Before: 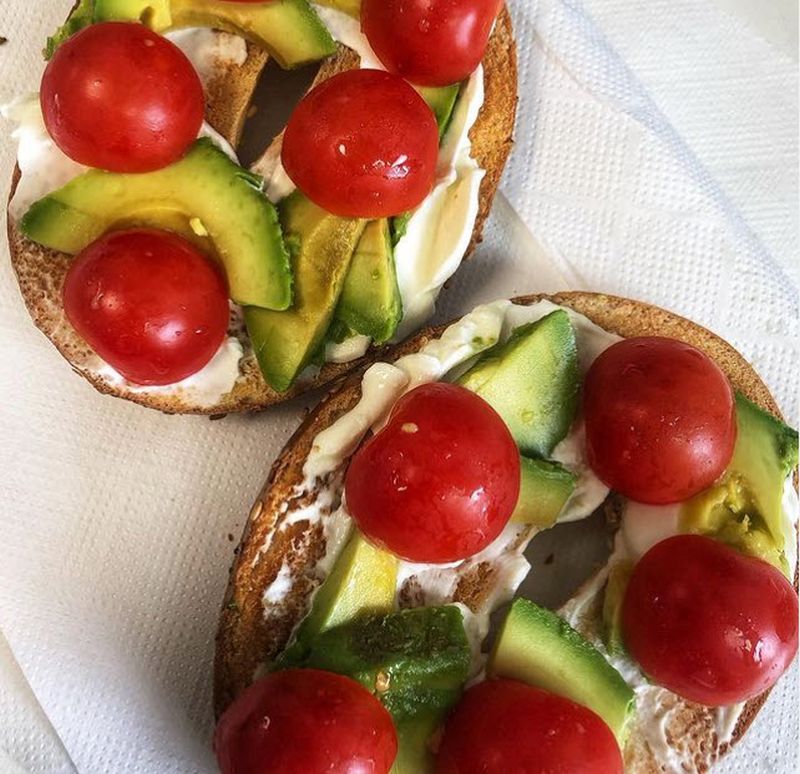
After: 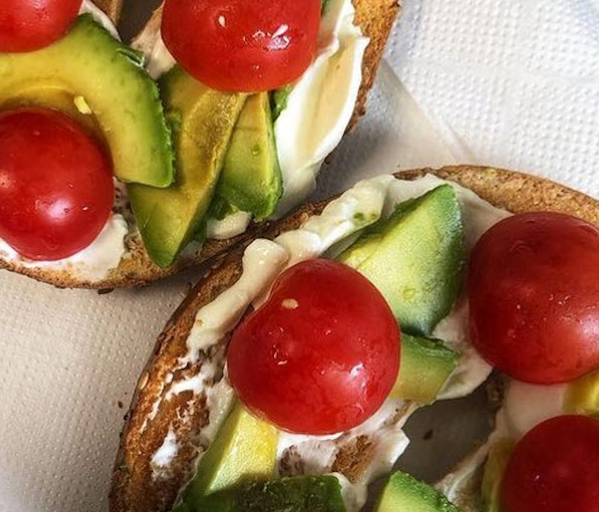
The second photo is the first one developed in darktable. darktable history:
crop: left 9.712%, top 16.928%, right 10.845%, bottom 12.332%
rotate and perspective: rotation 0.062°, lens shift (vertical) 0.115, lens shift (horizontal) -0.133, crop left 0.047, crop right 0.94, crop top 0.061, crop bottom 0.94
